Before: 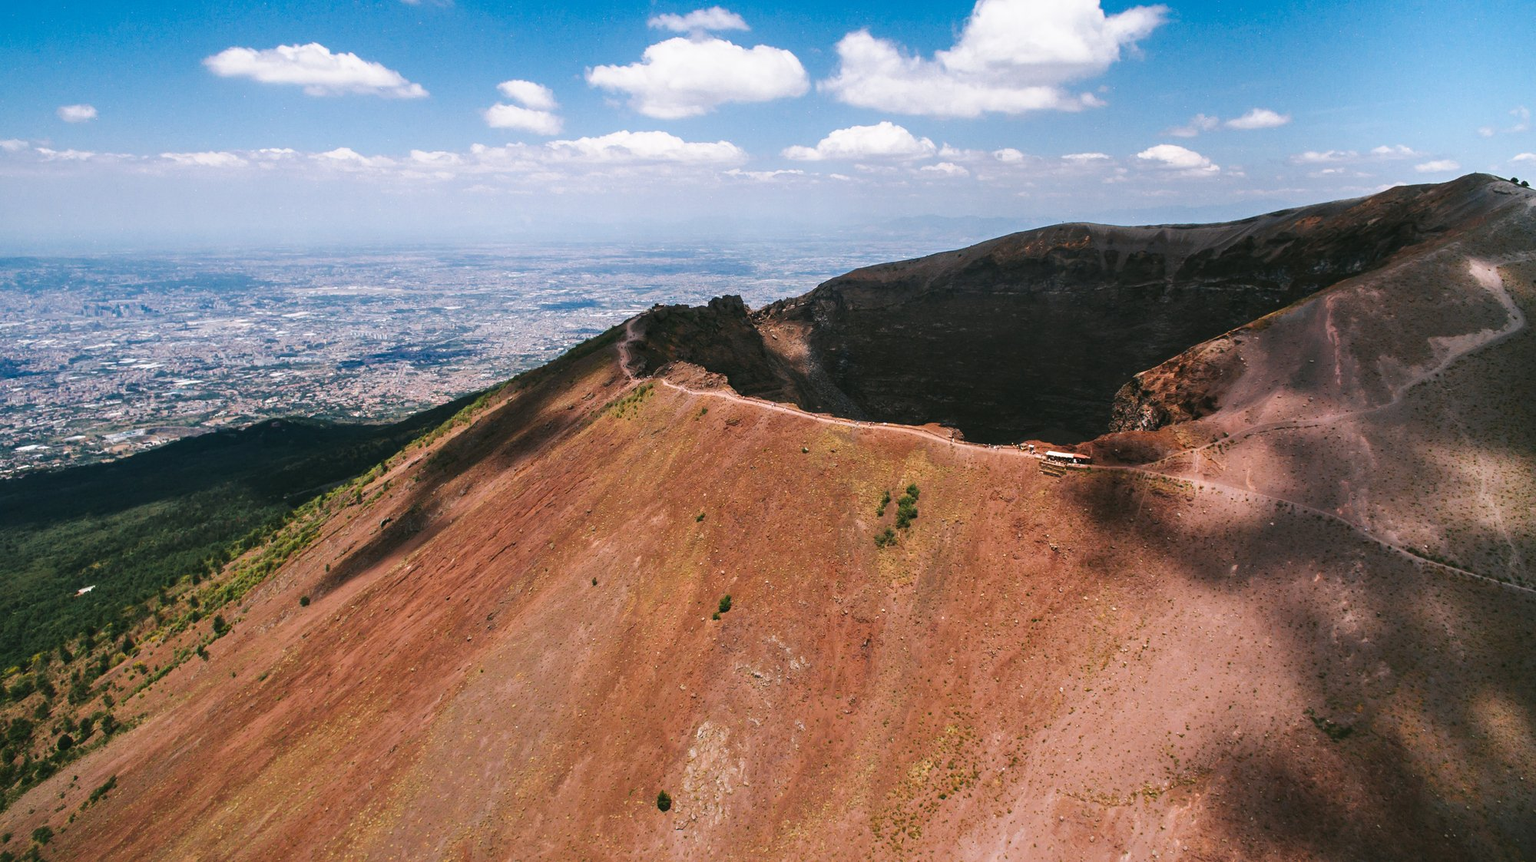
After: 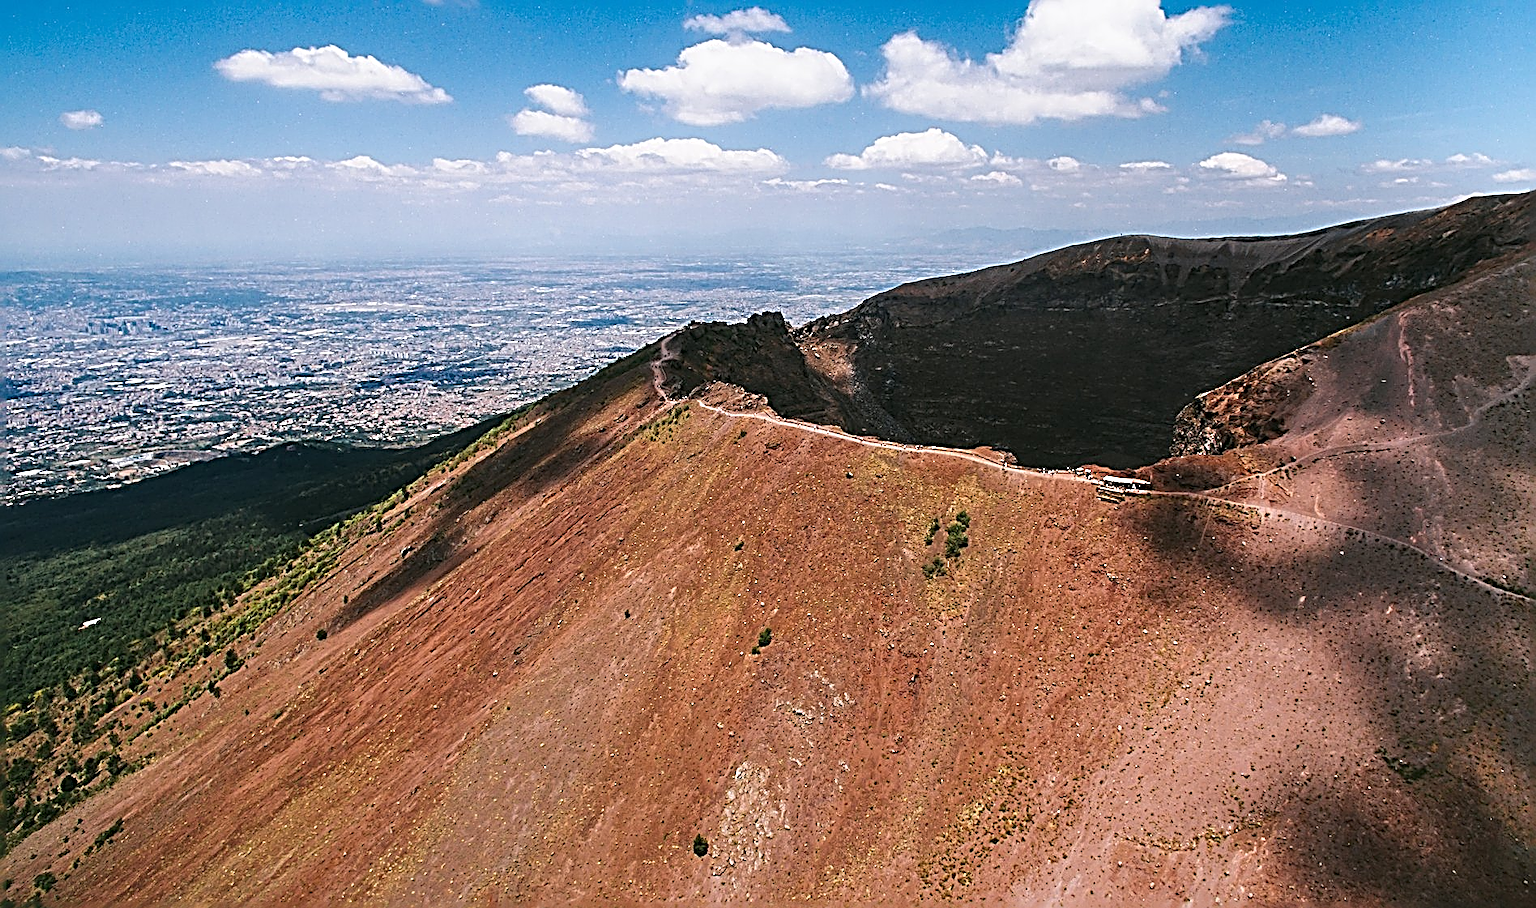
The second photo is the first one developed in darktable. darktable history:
crop and rotate: right 5.167%
tone equalizer: on, module defaults
sharpen: radius 3.158, amount 1.731
exposure: compensate highlight preservation false
